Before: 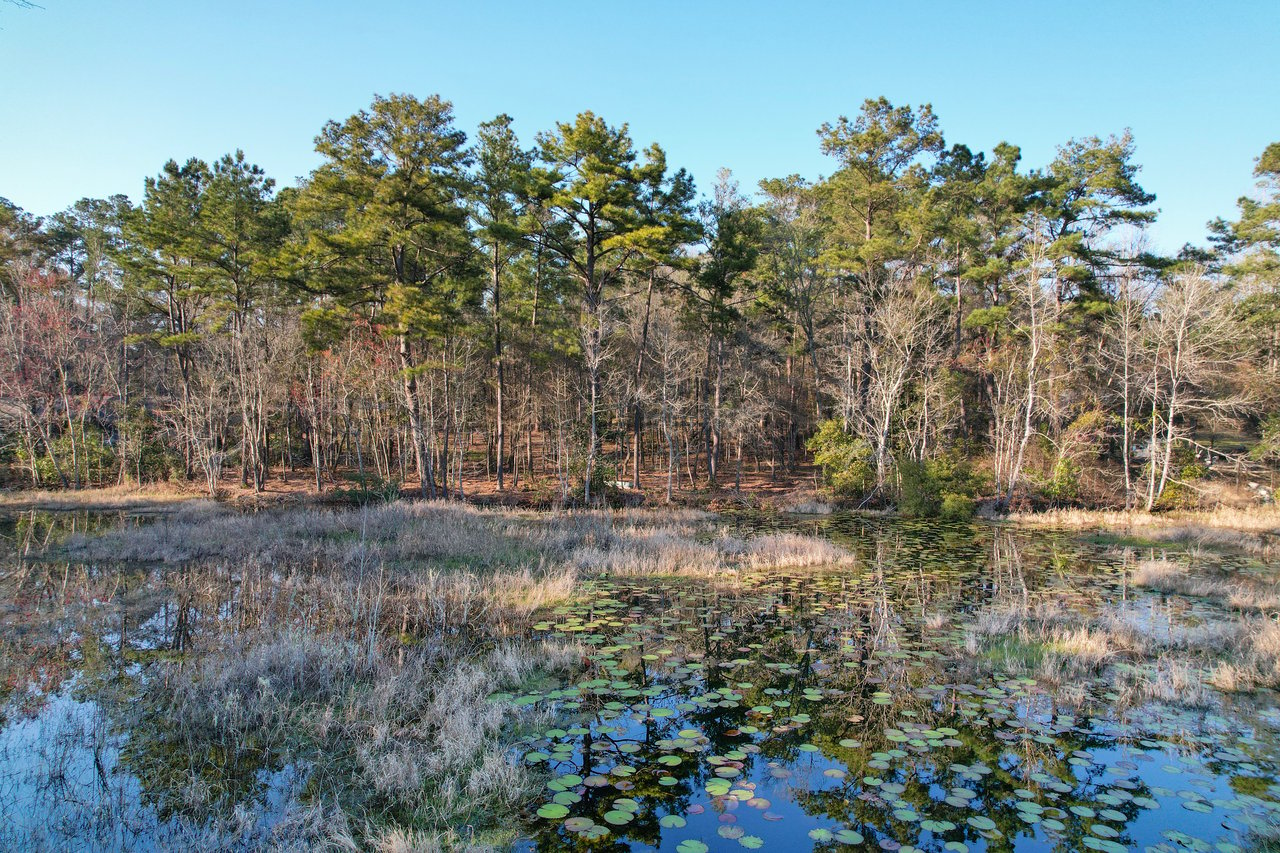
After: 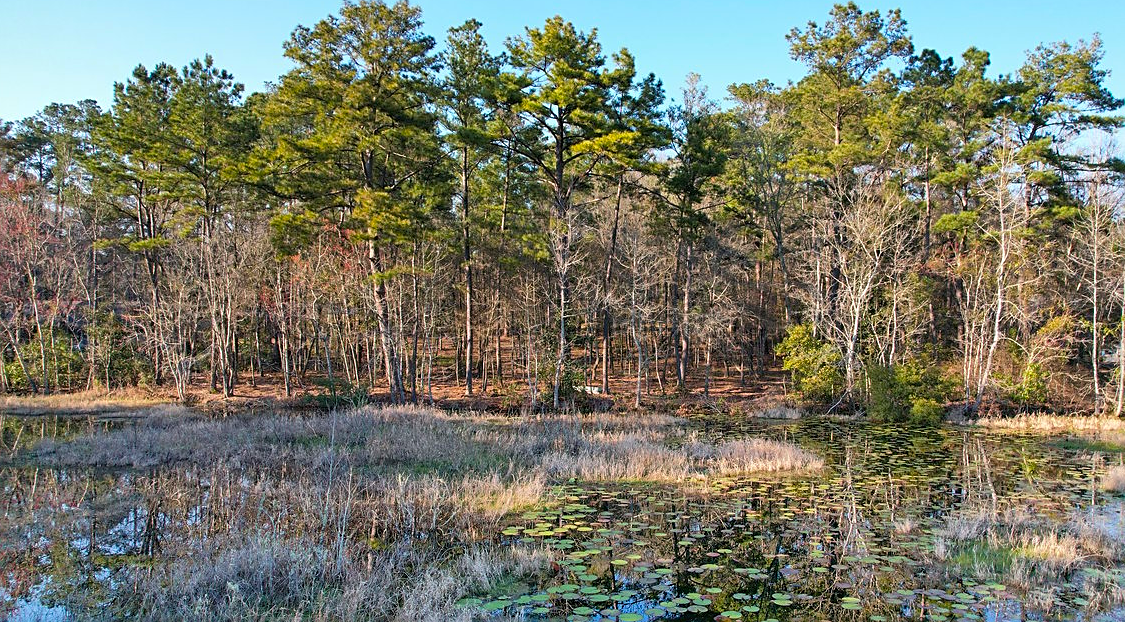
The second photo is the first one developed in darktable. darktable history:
crop and rotate: left 2.458%, top 11.287%, right 9.651%, bottom 15.782%
color balance rgb: linear chroma grading › global chroma 9.933%, perceptual saturation grading › global saturation 0.943%, global vibrance 20%
sharpen: on, module defaults
